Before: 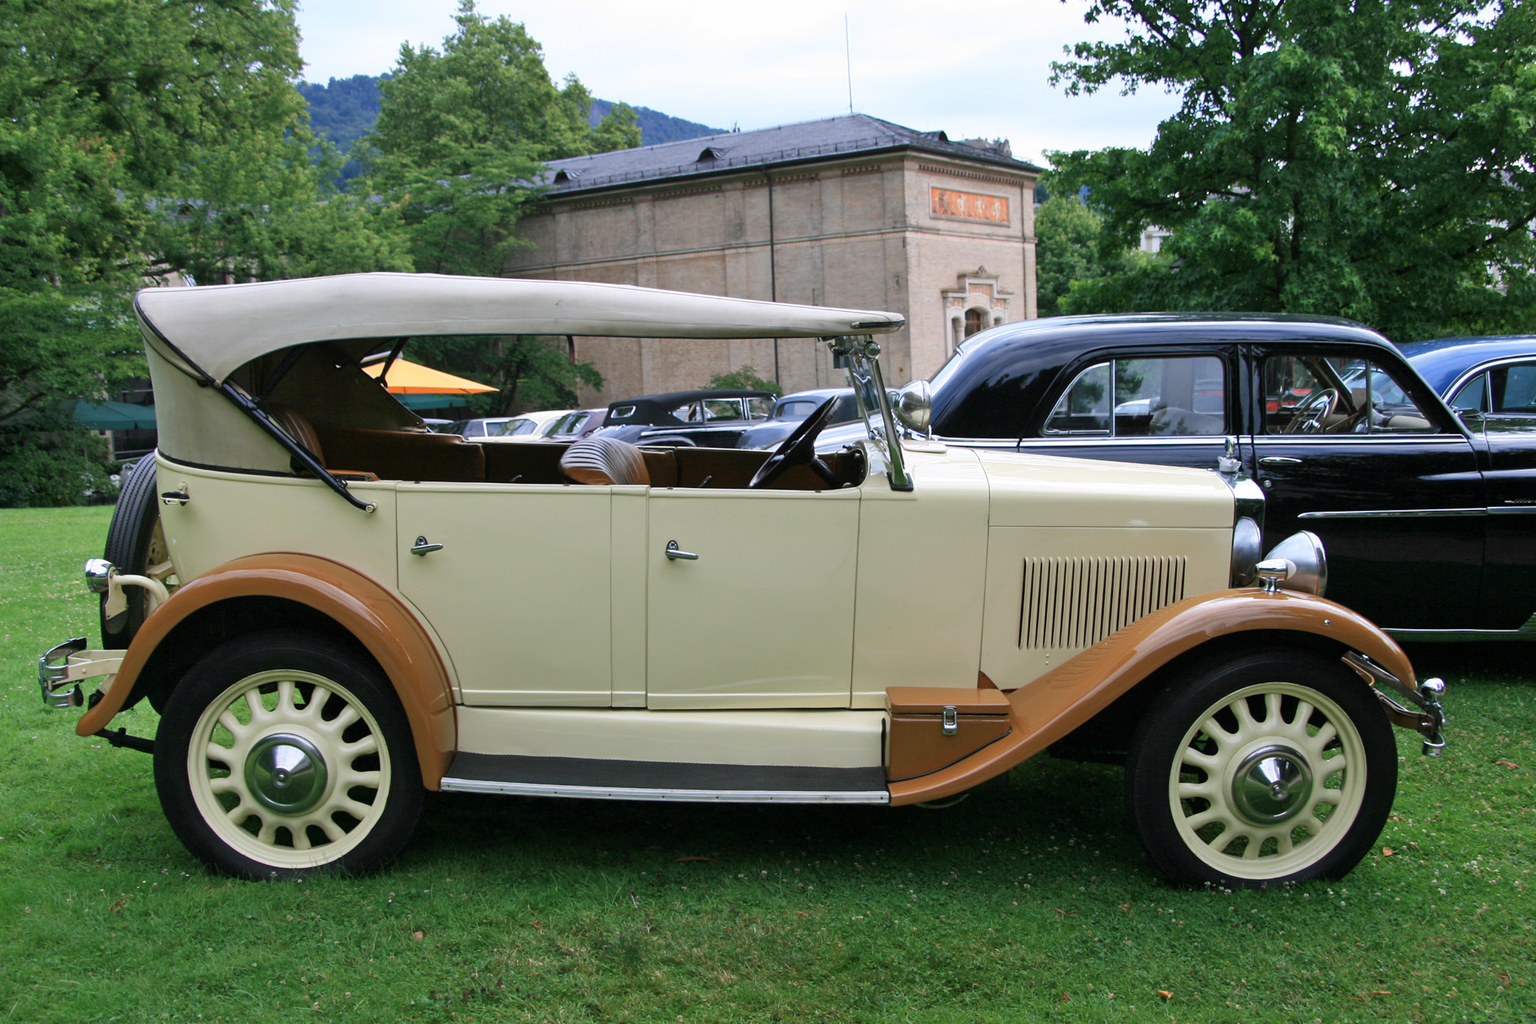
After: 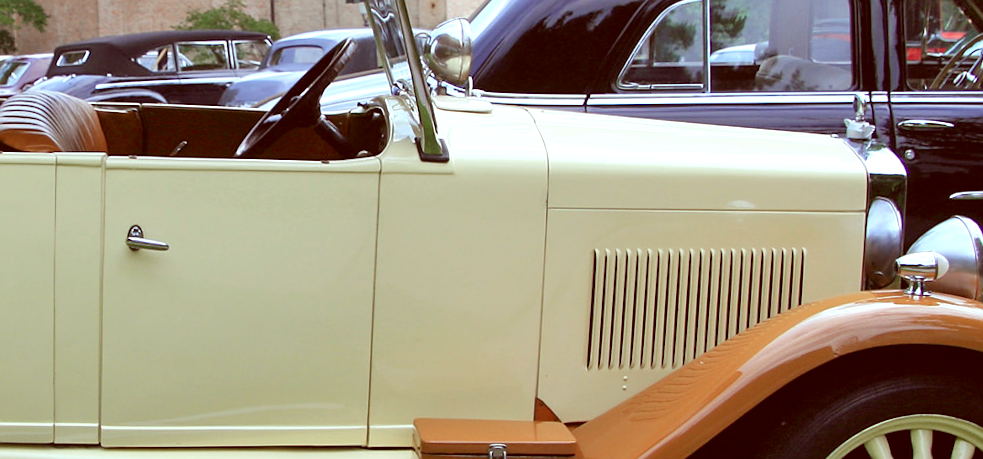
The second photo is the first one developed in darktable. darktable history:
sharpen: radius 0.969, amount 0.604
levels: levels [0, 0.435, 0.917]
color correction: highlights a* -7.23, highlights b* -0.161, shadows a* 20.08, shadows b* 11.73
crop: left 36.607%, top 34.735%, right 13.146%, bottom 30.611%
rotate and perspective: rotation 0.226°, lens shift (vertical) -0.042, crop left 0.023, crop right 0.982, crop top 0.006, crop bottom 0.994
